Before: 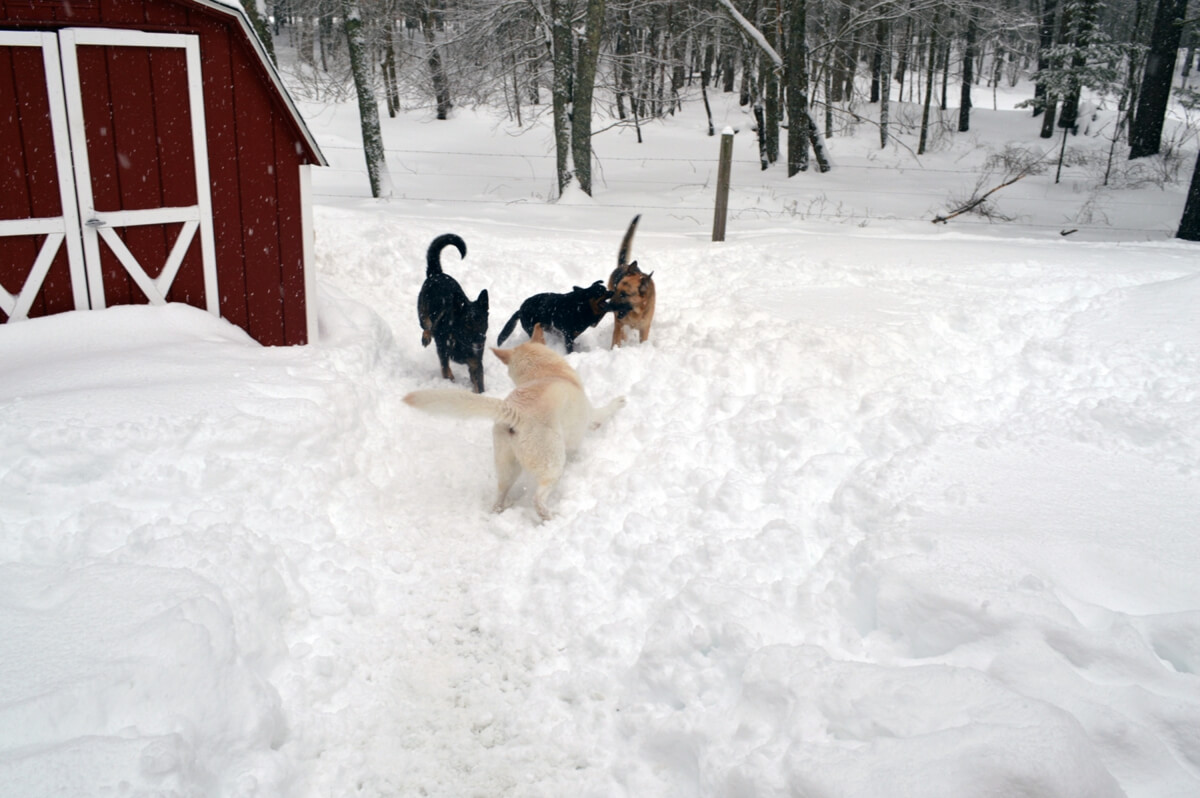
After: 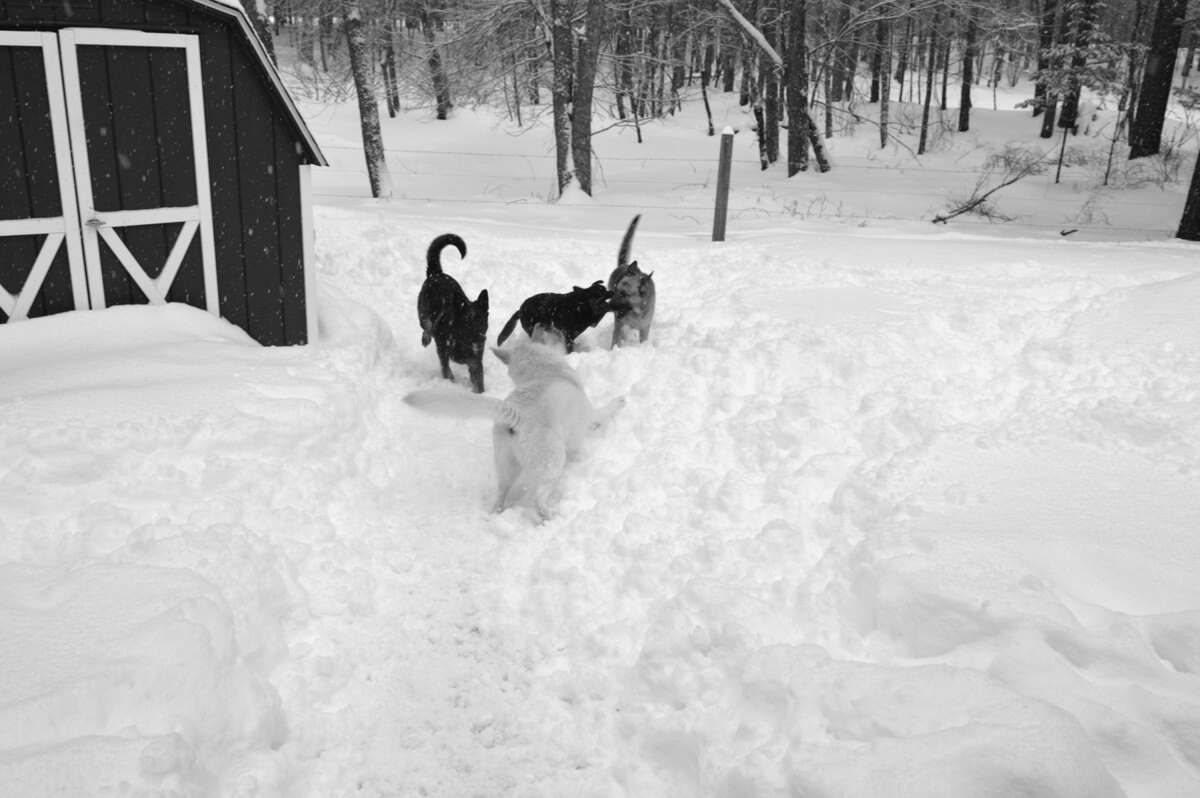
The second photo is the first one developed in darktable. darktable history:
color balance: mode lift, gamma, gain (sRGB), lift [1.04, 1, 1, 0.97], gamma [1.01, 1, 1, 0.97], gain [0.96, 1, 1, 0.97]
white balance: red 0.982, blue 1.018
monochrome: on, module defaults
